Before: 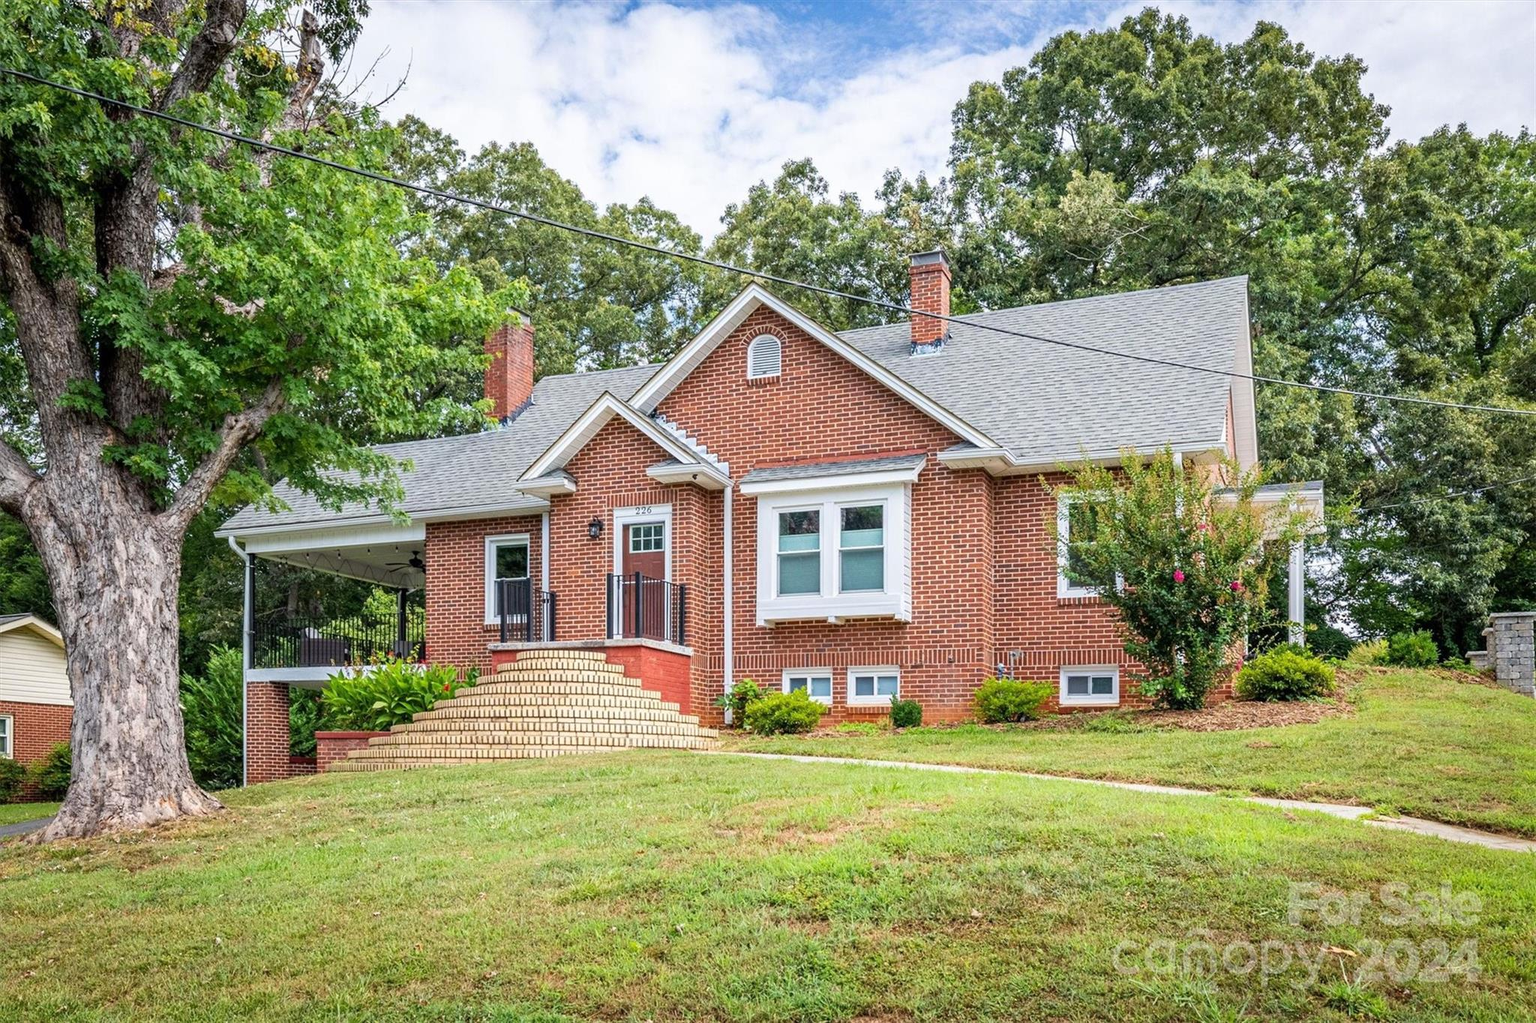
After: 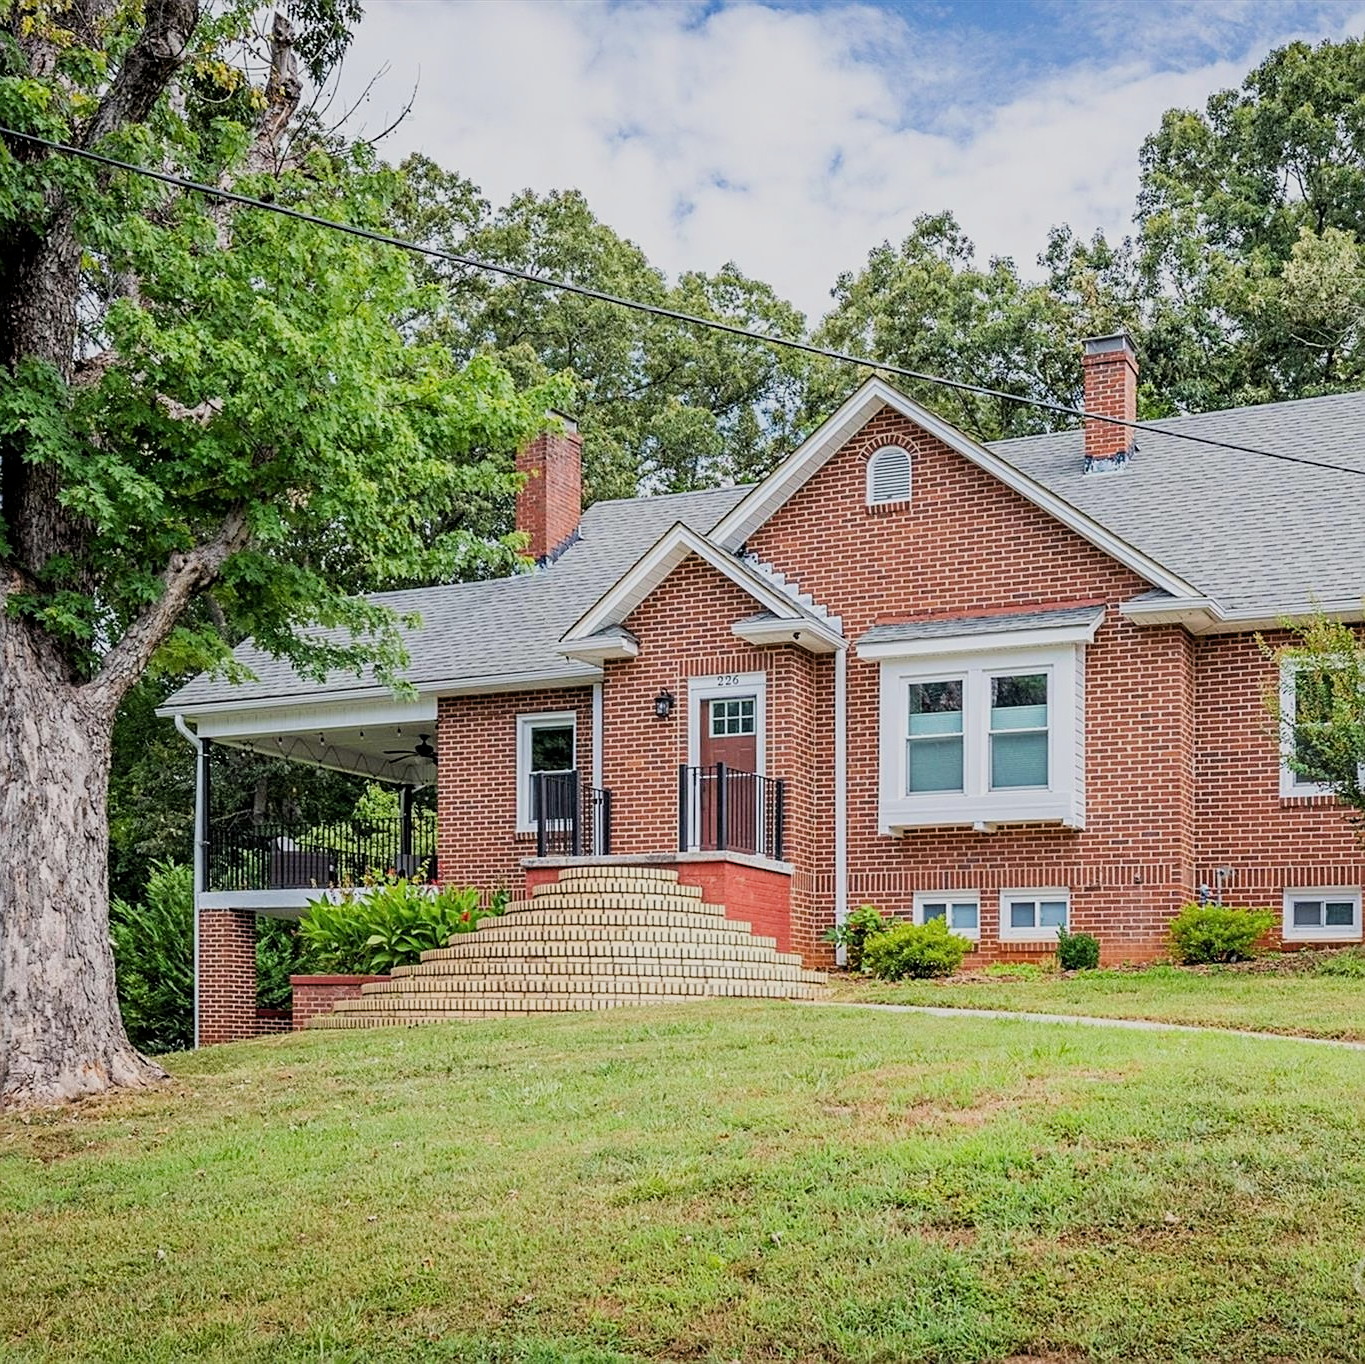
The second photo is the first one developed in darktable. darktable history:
crop and rotate: left 6.362%, right 26.957%
sharpen: on, module defaults
filmic rgb: black relative exposure -7.99 EV, white relative exposure 4.05 EV, threshold 5.99 EV, hardness 4.18, enable highlight reconstruction true
